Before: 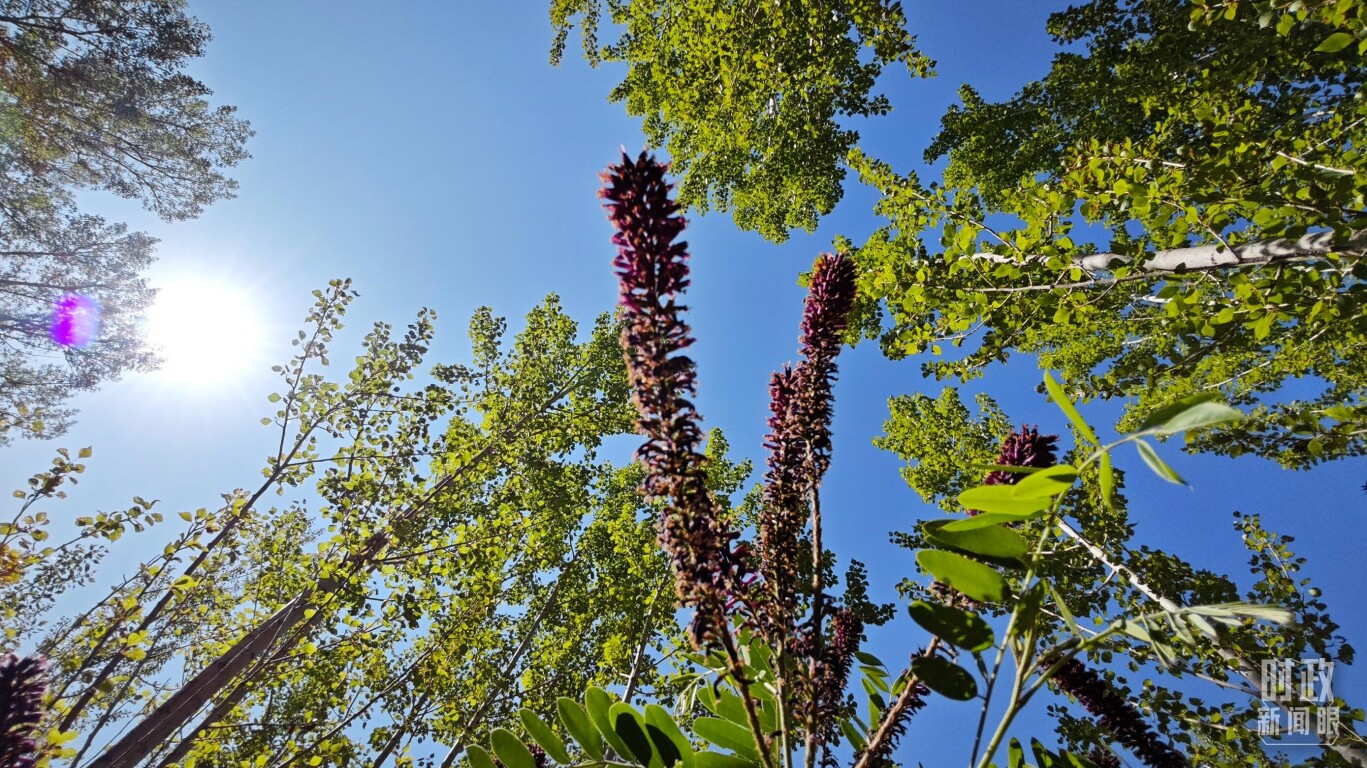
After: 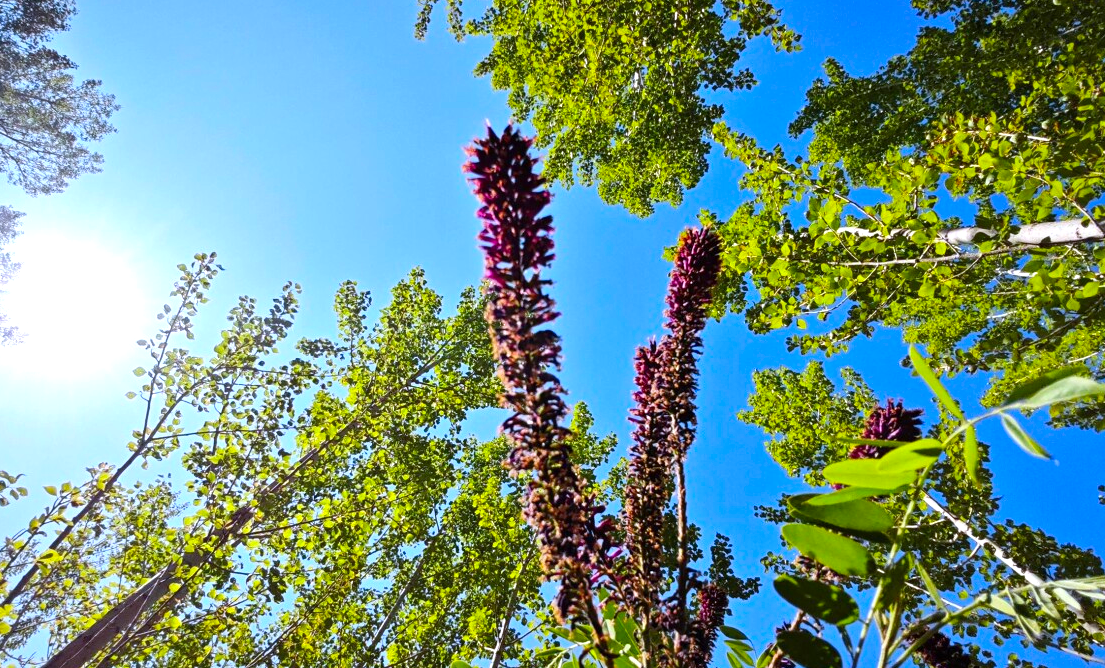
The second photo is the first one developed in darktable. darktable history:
crop: left 9.929%, top 3.475%, right 9.188%, bottom 9.529%
color correction: saturation 1.34
white balance: red 0.984, blue 1.059
exposure: exposure 0.507 EV, compensate highlight preservation false
